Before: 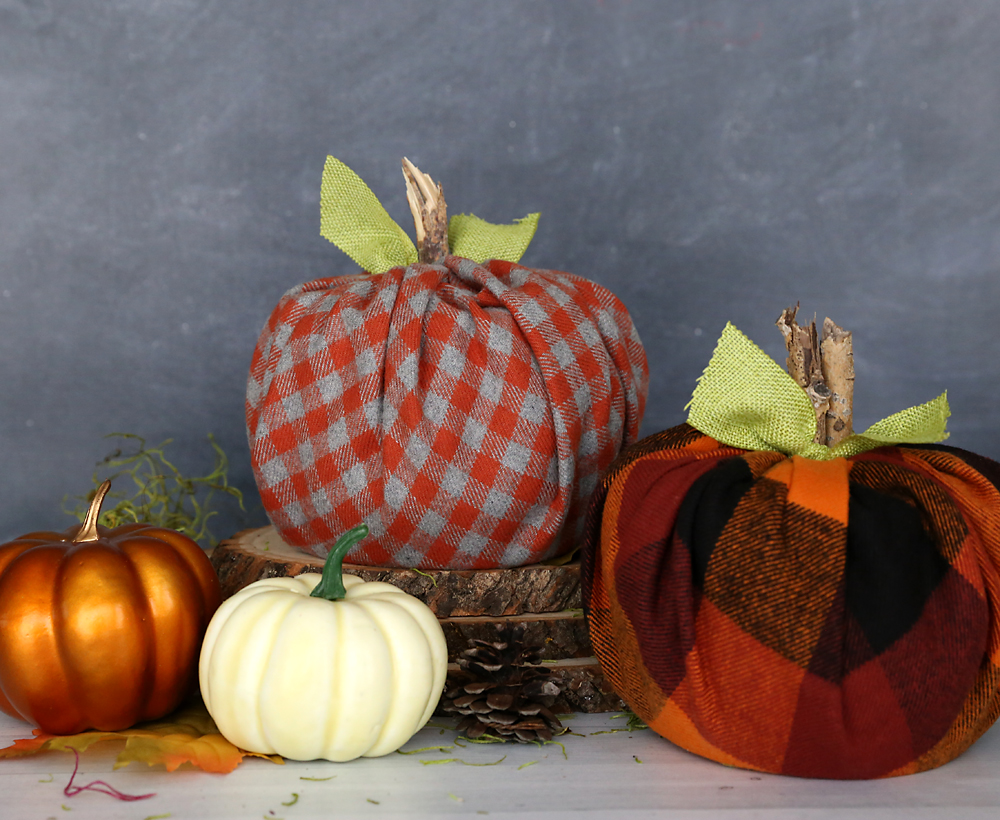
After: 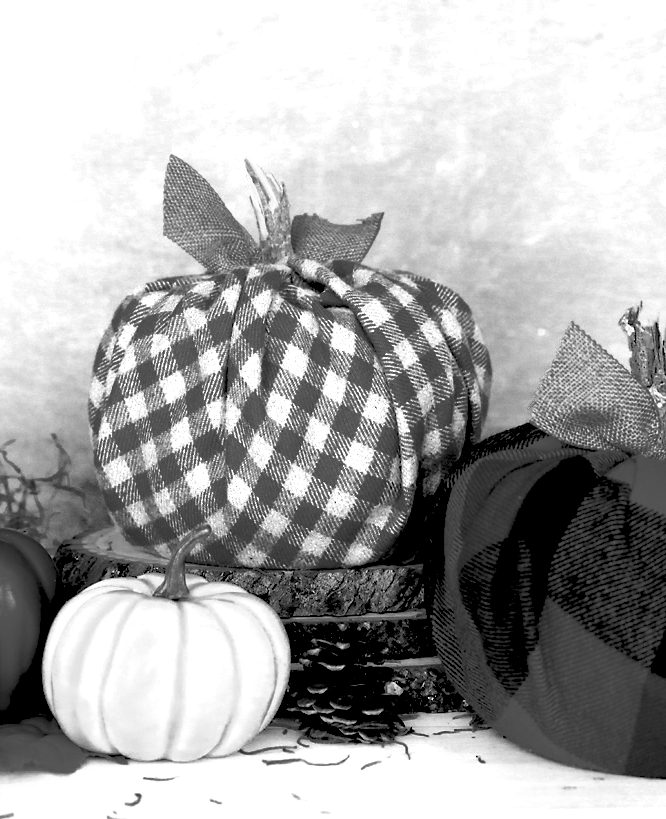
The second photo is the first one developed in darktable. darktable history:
crop and rotate: left 15.754%, right 17.579%
exposure: black level correction 0, exposure 0.7 EV, compensate exposure bias true, compensate highlight preservation false
rgb levels: levels [[0.027, 0.429, 0.996], [0, 0.5, 1], [0, 0.5, 1]]
color calibration: illuminant custom, x 0.363, y 0.385, temperature 4528.03 K
color zones: curves: ch0 [(0.287, 0.048) (0.493, 0.484) (0.737, 0.816)]; ch1 [(0, 0) (0.143, 0) (0.286, 0) (0.429, 0) (0.571, 0) (0.714, 0) (0.857, 0)]
tone curve: curves: ch0 [(0, 0) (0.003, 0.001) (0.011, 0.005) (0.025, 0.011) (0.044, 0.02) (0.069, 0.031) (0.1, 0.045) (0.136, 0.078) (0.177, 0.124) (0.224, 0.18) (0.277, 0.245) (0.335, 0.315) (0.399, 0.393) (0.468, 0.477) (0.543, 0.569) (0.623, 0.666) (0.709, 0.771) (0.801, 0.871) (0.898, 0.965) (1, 1)], preserve colors none
